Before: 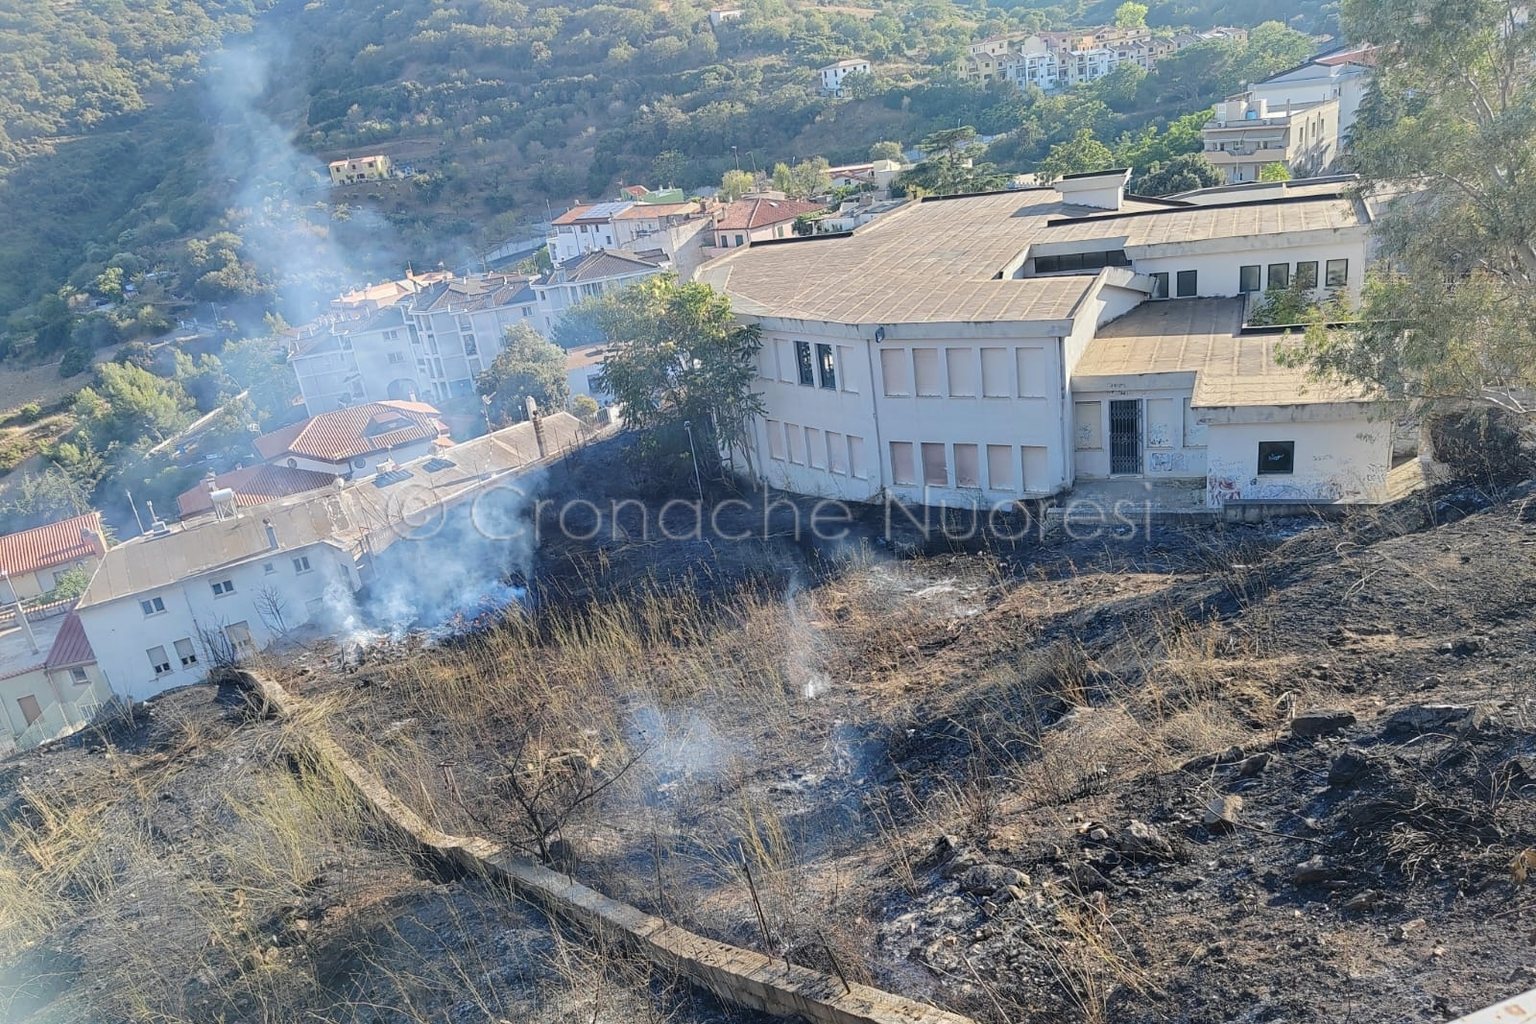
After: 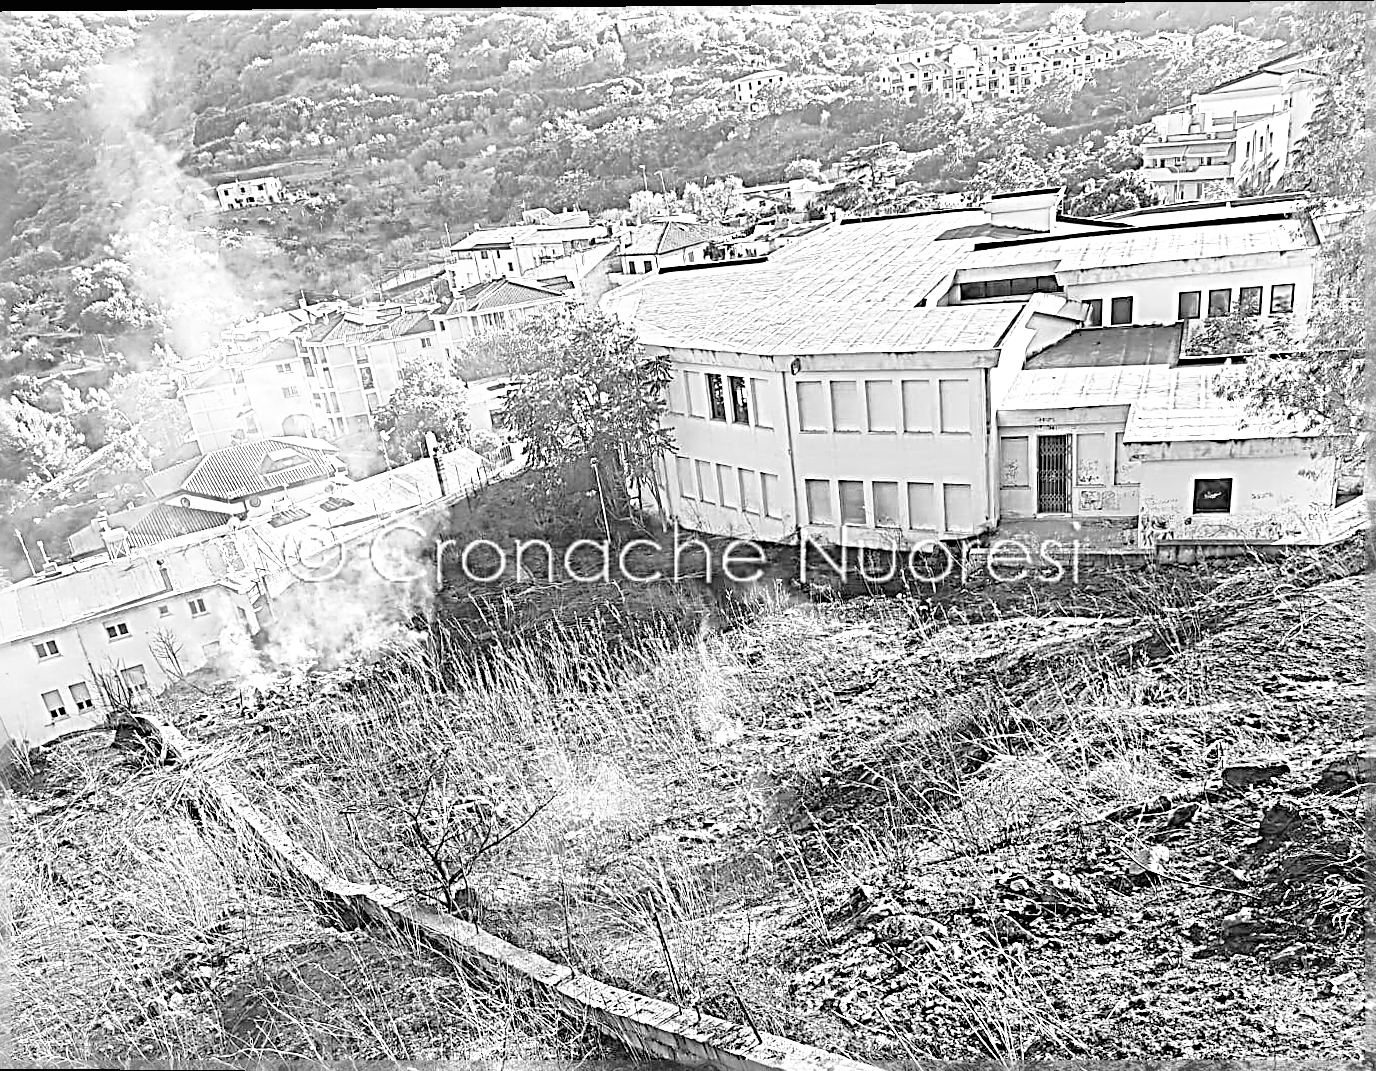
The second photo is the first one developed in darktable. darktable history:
crop: left 8.026%, right 7.374%
base curve: curves: ch0 [(0, 0) (0.008, 0.007) (0.022, 0.029) (0.048, 0.089) (0.092, 0.197) (0.191, 0.399) (0.275, 0.534) (0.357, 0.65) (0.477, 0.78) (0.542, 0.833) (0.799, 0.973) (1, 1)], preserve colors none
shadows and highlights: on, module defaults
monochrome: on, module defaults
color correction: highlights a* 2.75, highlights b* 5, shadows a* -2.04, shadows b* -4.84, saturation 0.8
sharpen: radius 4.001, amount 2
exposure: black level correction 0, exposure 0.7 EV, compensate exposure bias true, compensate highlight preservation false
rotate and perspective: lens shift (vertical) 0.048, lens shift (horizontal) -0.024, automatic cropping off
